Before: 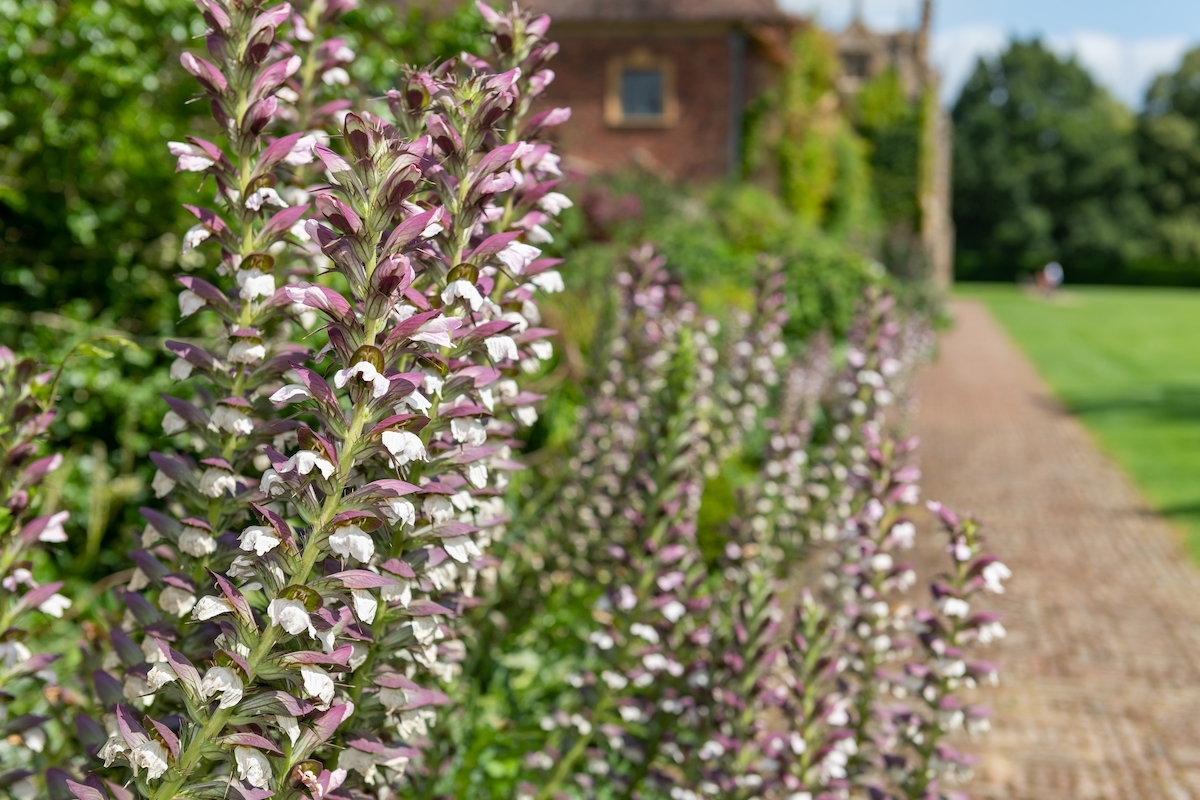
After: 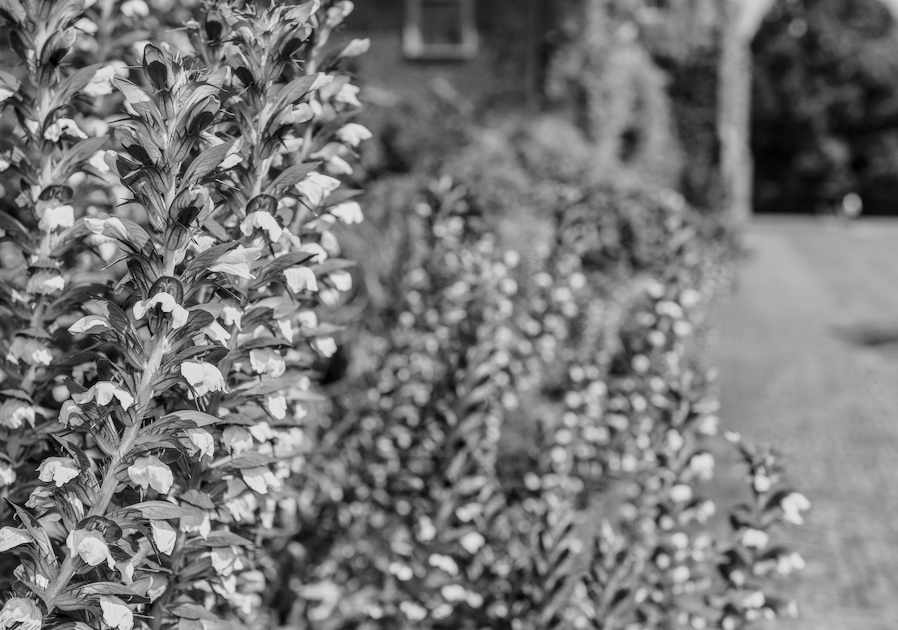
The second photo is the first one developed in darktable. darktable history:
local contrast: on, module defaults
crop: left 16.768%, top 8.653%, right 8.362%, bottom 12.485%
exposure: black level correction 0, exposure -0.721 EV, compensate highlight preservation false
color calibration: output R [1.107, -0.012, -0.003, 0], output B [0, 0, 1.308, 0], illuminant custom, x 0.389, y 0.387, temperature 3838.64 K
monochrome: a -74.22, b 78.2
color correction: highlights a* -5.94, highlights b* 9.48, shadows a* 10.12, shadows b* 23.94
base curve: curves: ch0 [(0, 0) (0.028, 0.03) (0.121, 0.232) (0.46, 0.748) (0.859, 0.968) (1, 1)], preserve colors none
